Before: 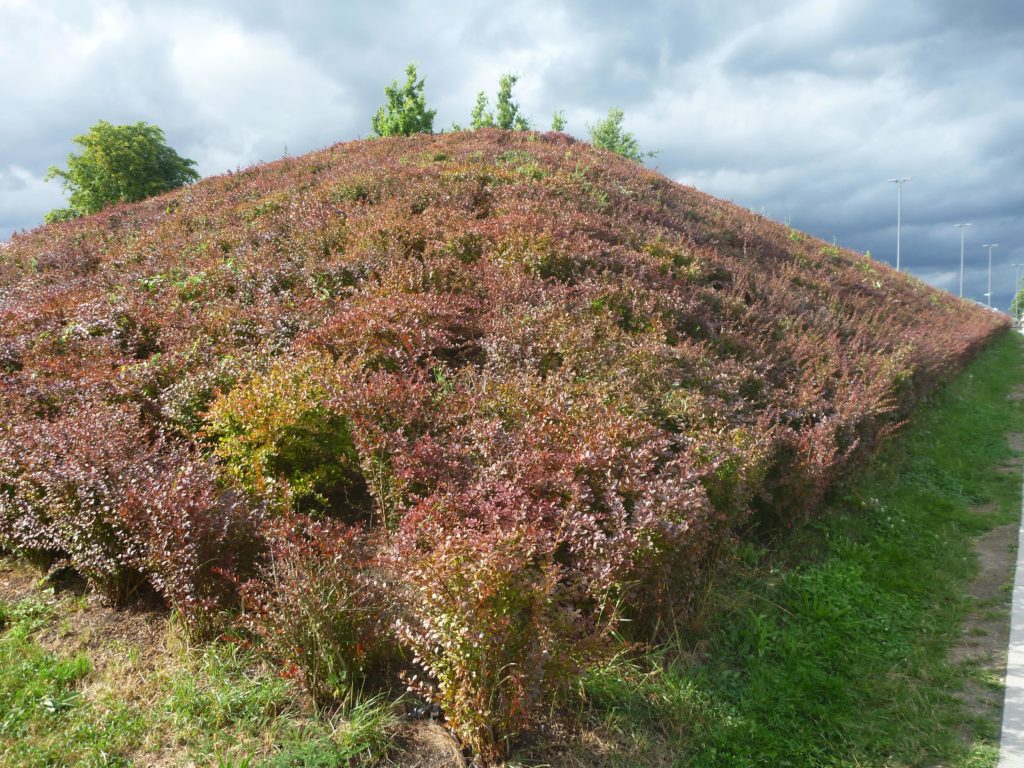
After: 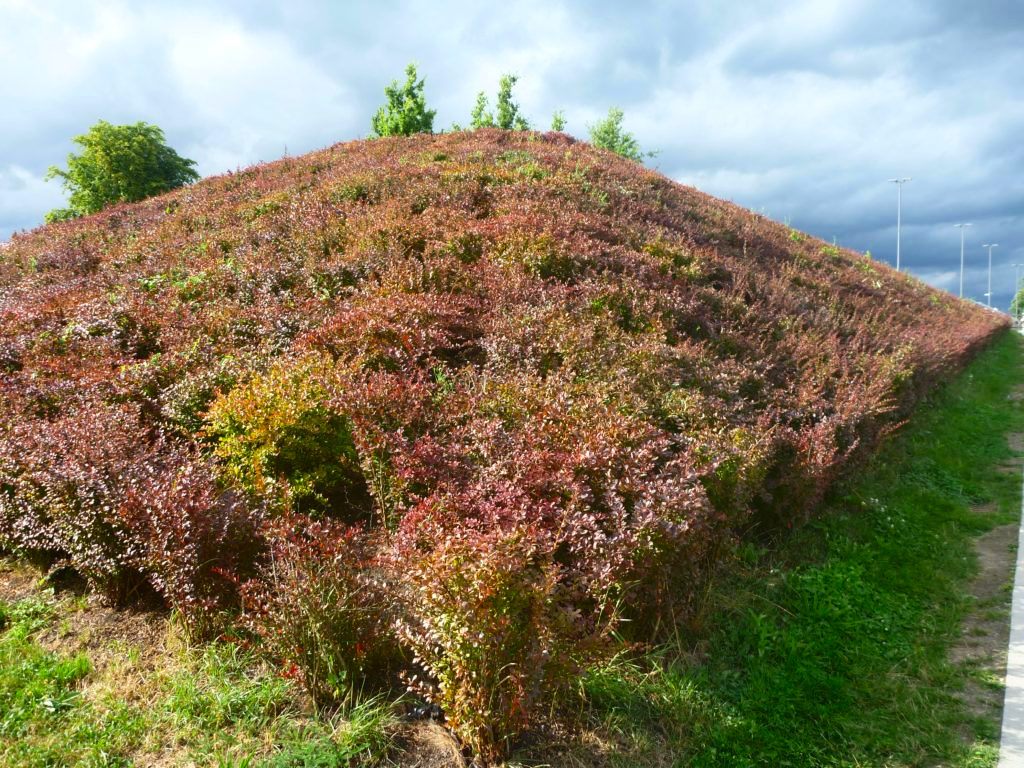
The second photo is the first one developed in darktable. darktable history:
contrast brightness saturation: contrast 0.176, saturation 0.298
